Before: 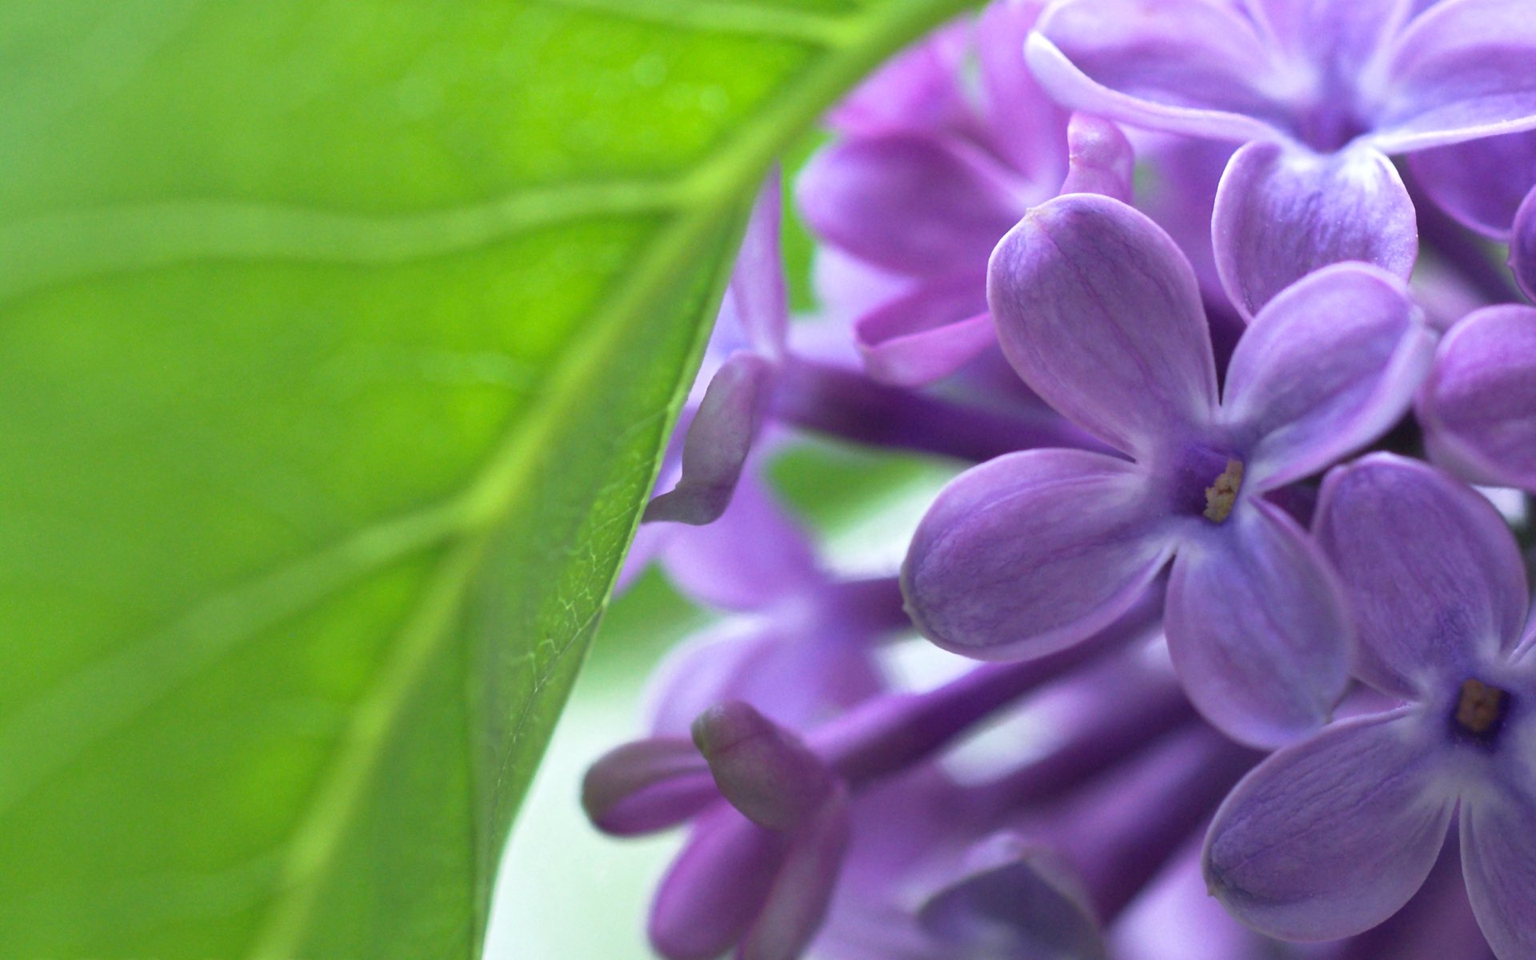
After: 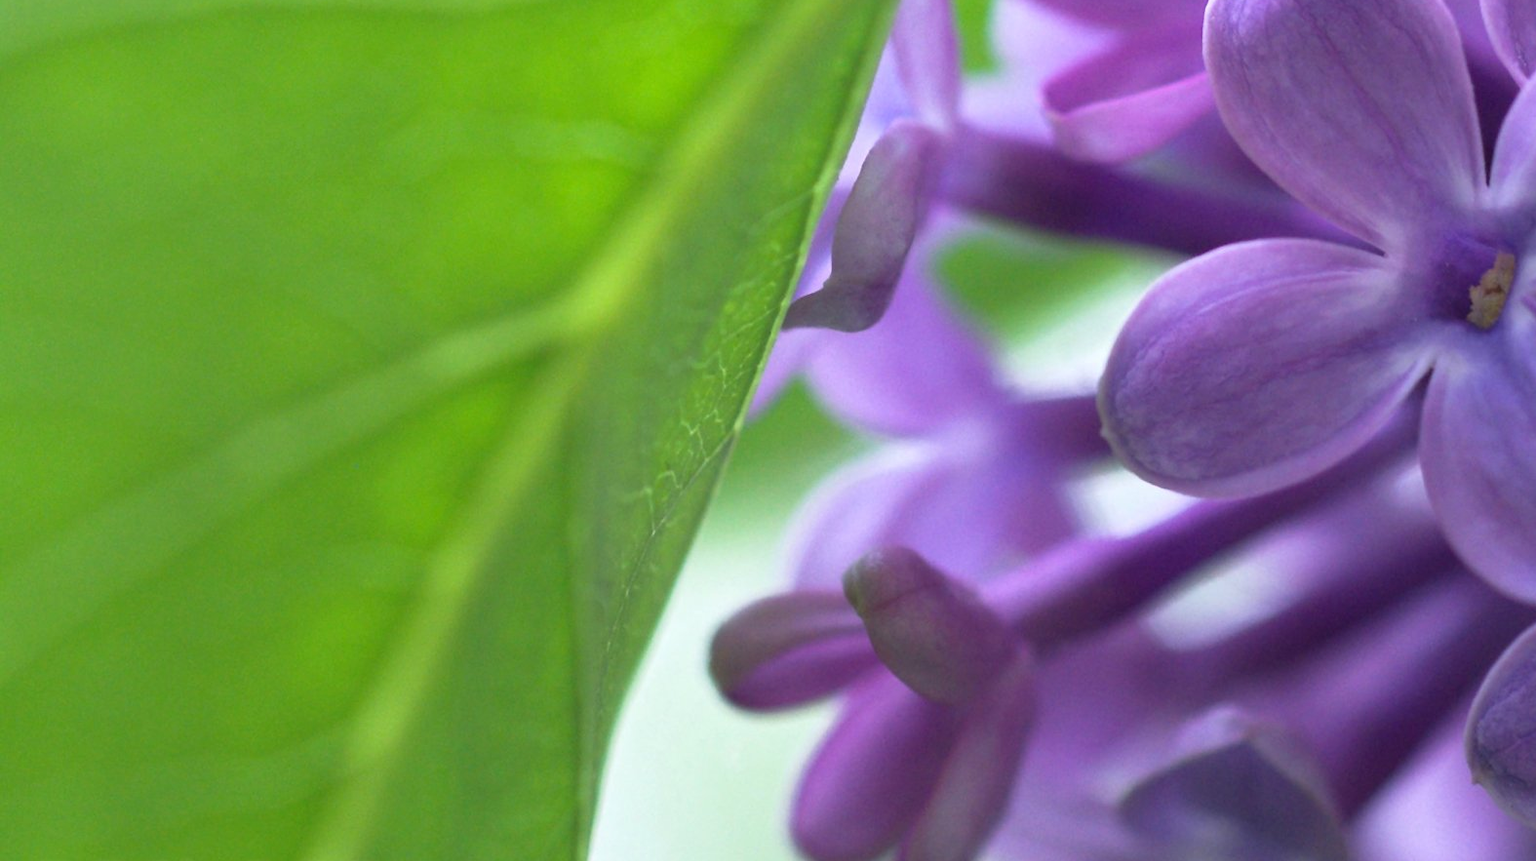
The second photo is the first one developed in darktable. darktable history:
crop: top 26.406%, right 17.958%
